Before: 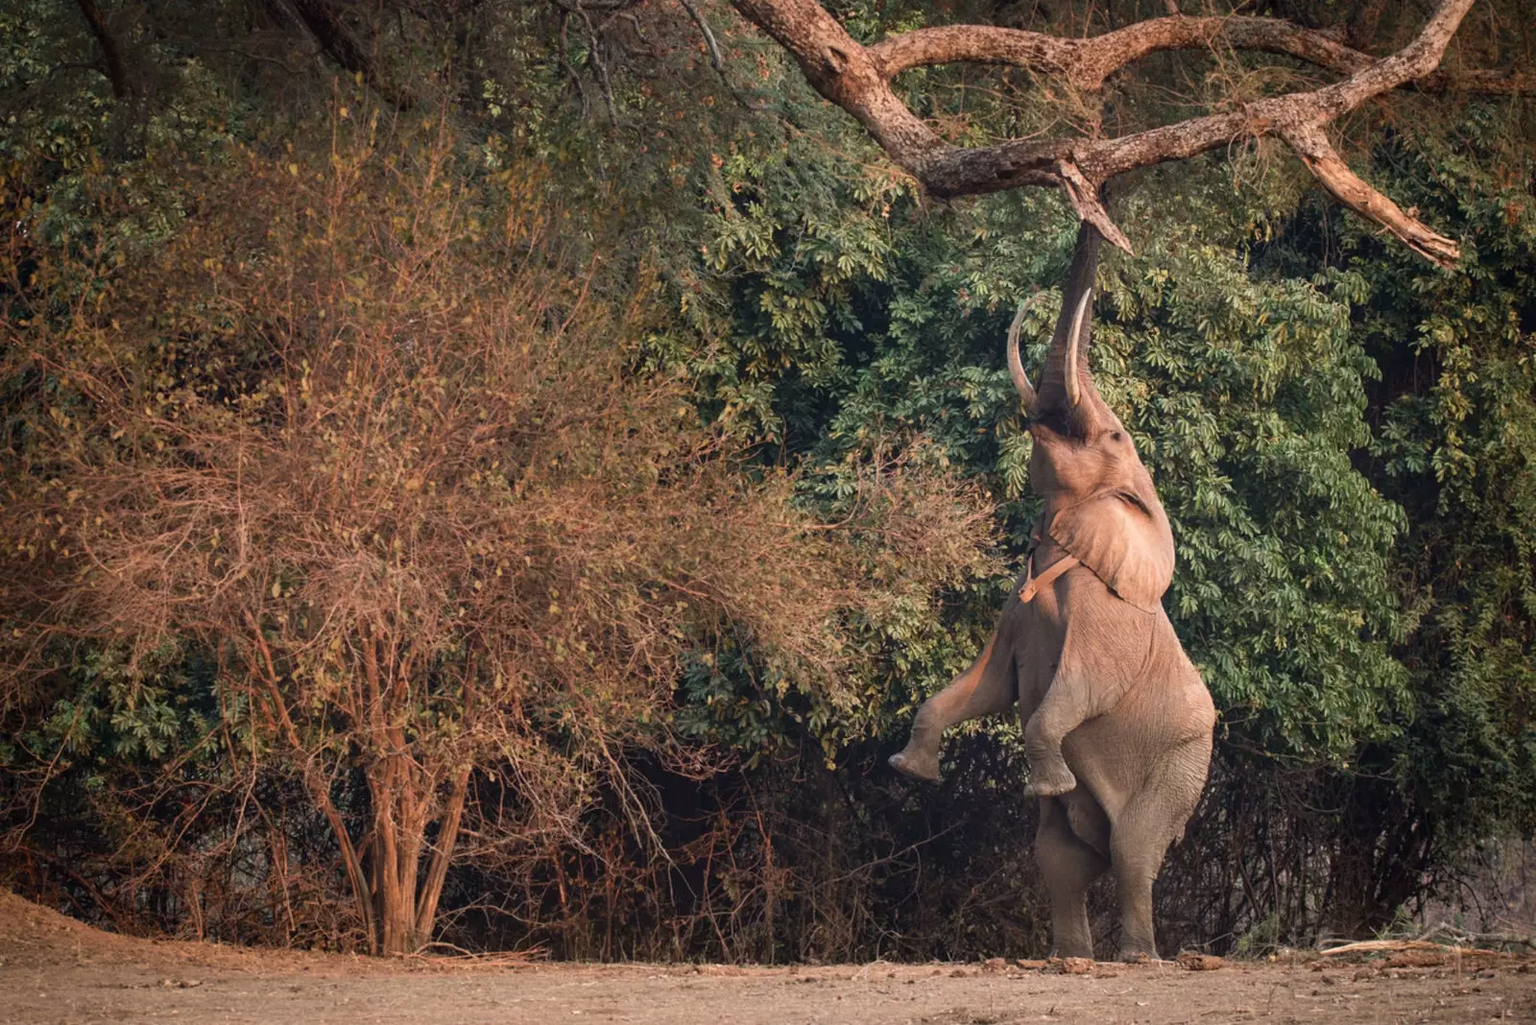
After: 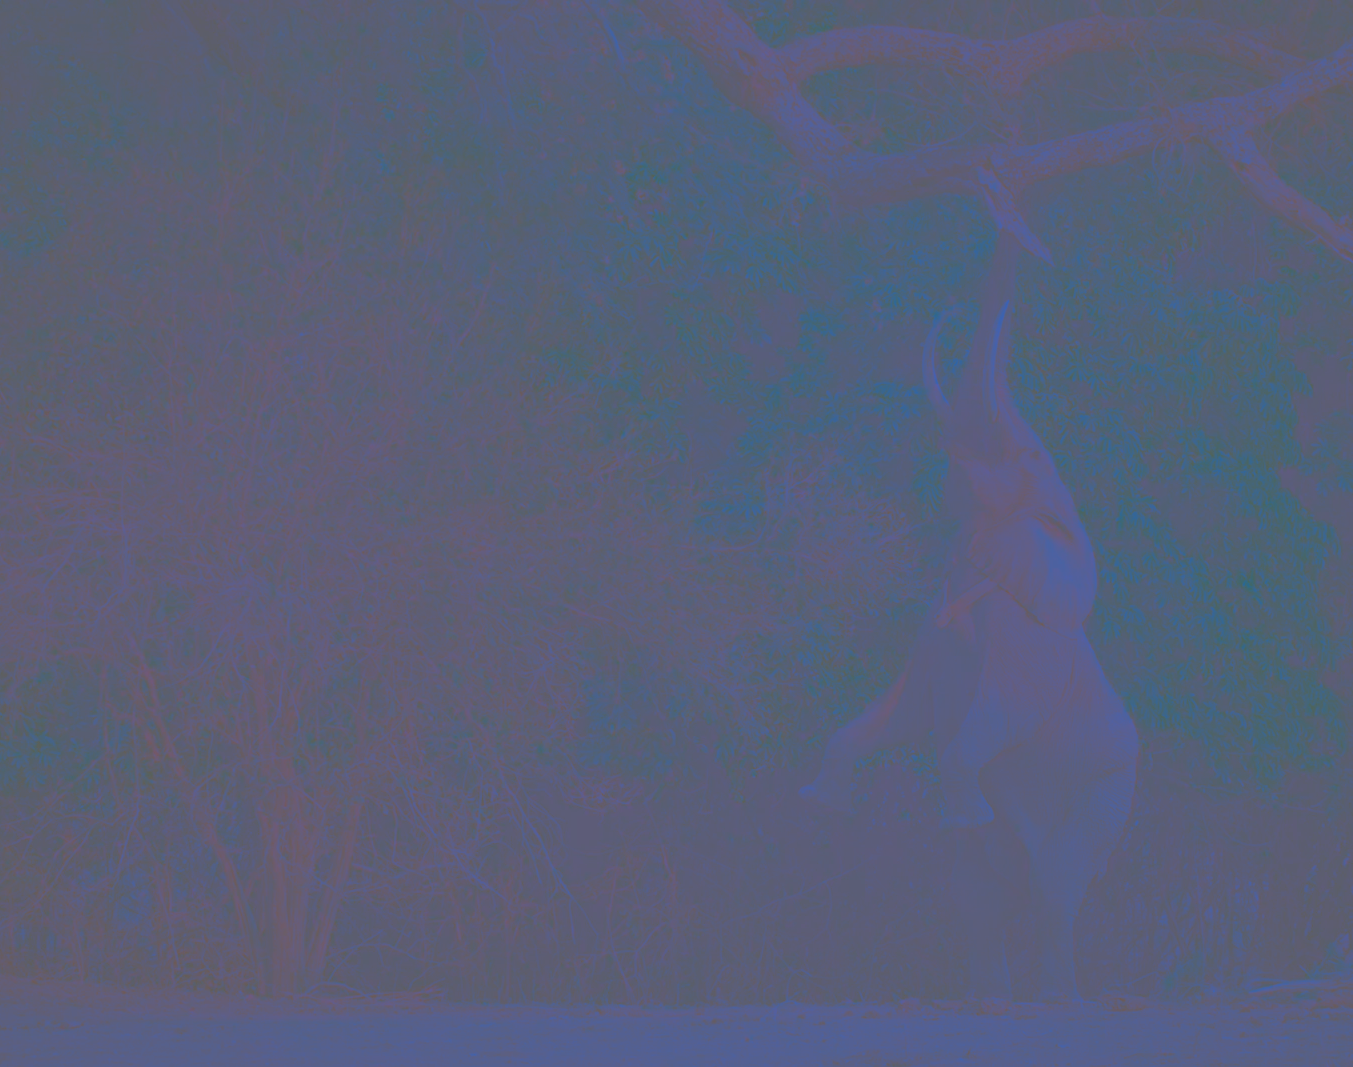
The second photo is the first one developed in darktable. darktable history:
contrast brightness saturation: contrast -0.978, brightness -0.179, saturation 0.765
crop: left 7.996%, right 7.412%
shadows and highlights: low approximation 0.01, soften with gaussian
color zones: curves: ch1 [(0, 0.153) (0.143, 0.15) (0.286, 0.151) (0.429, 0.152) (0.571, 0.152) (0.714, 0.151) (0.857, 0.151) (1, 0.153)]
color calibration: illuminant as shot in camera, x 0.483, y 0.431, temperature 2410.16 K, clip negative RGB from gamut false
